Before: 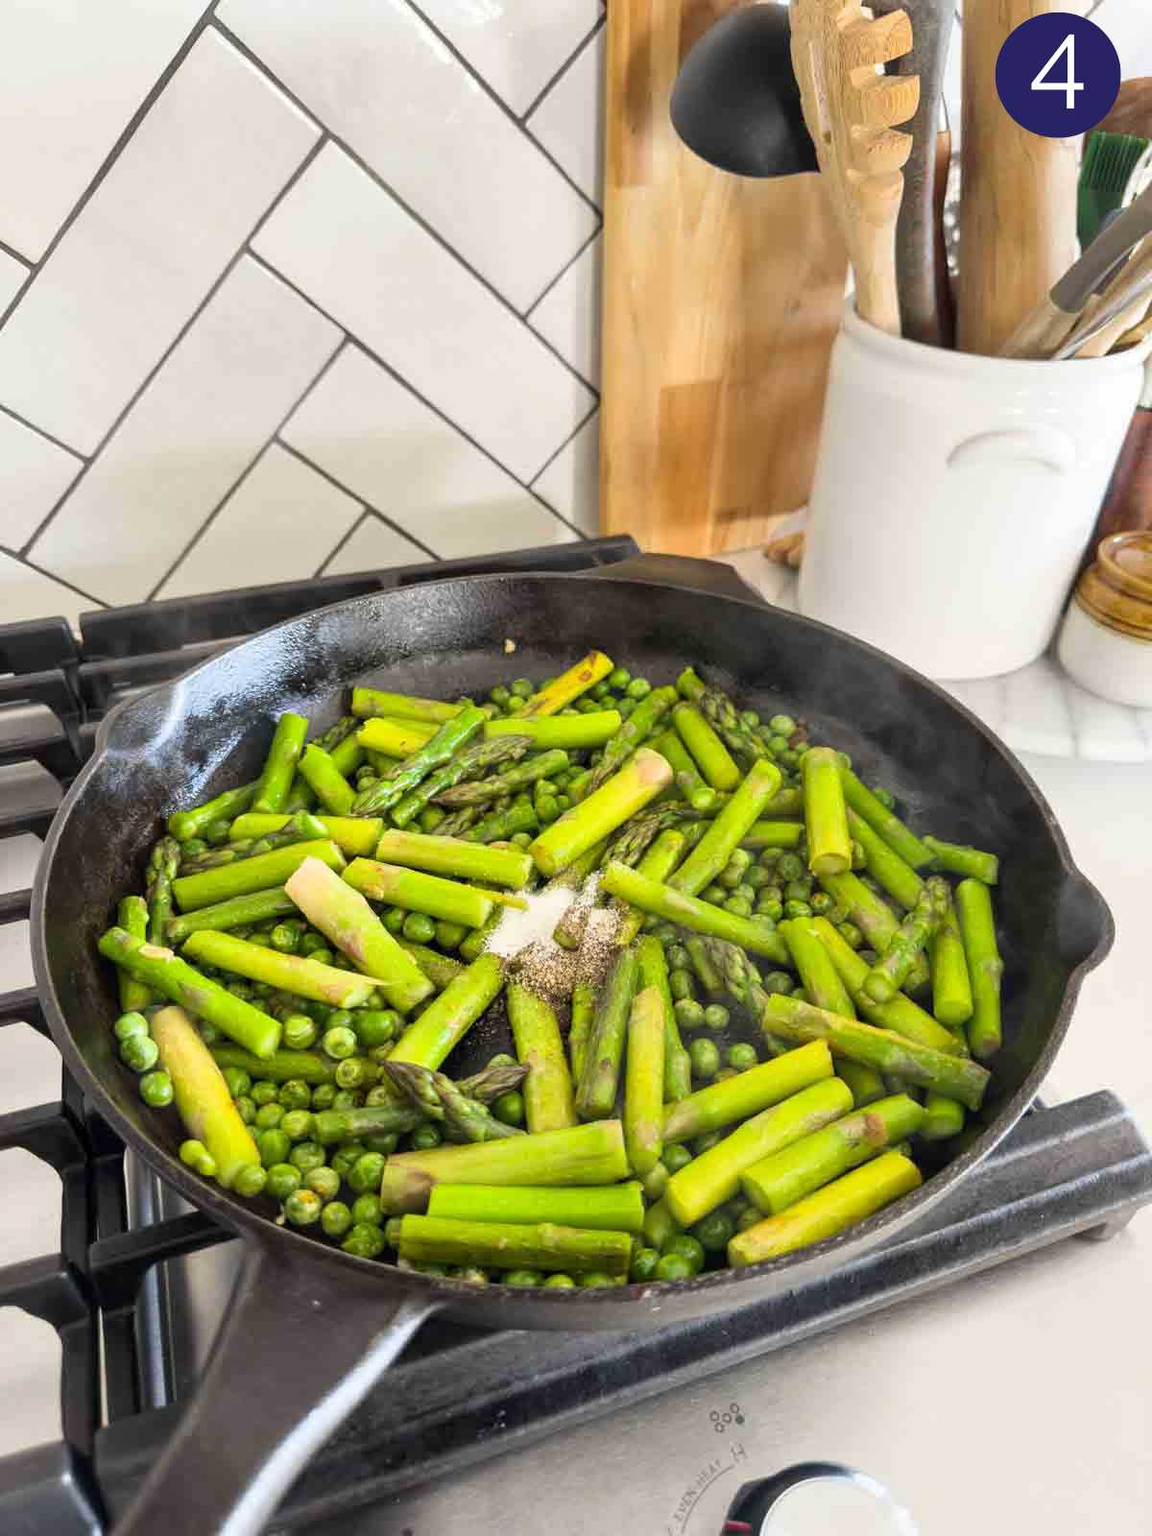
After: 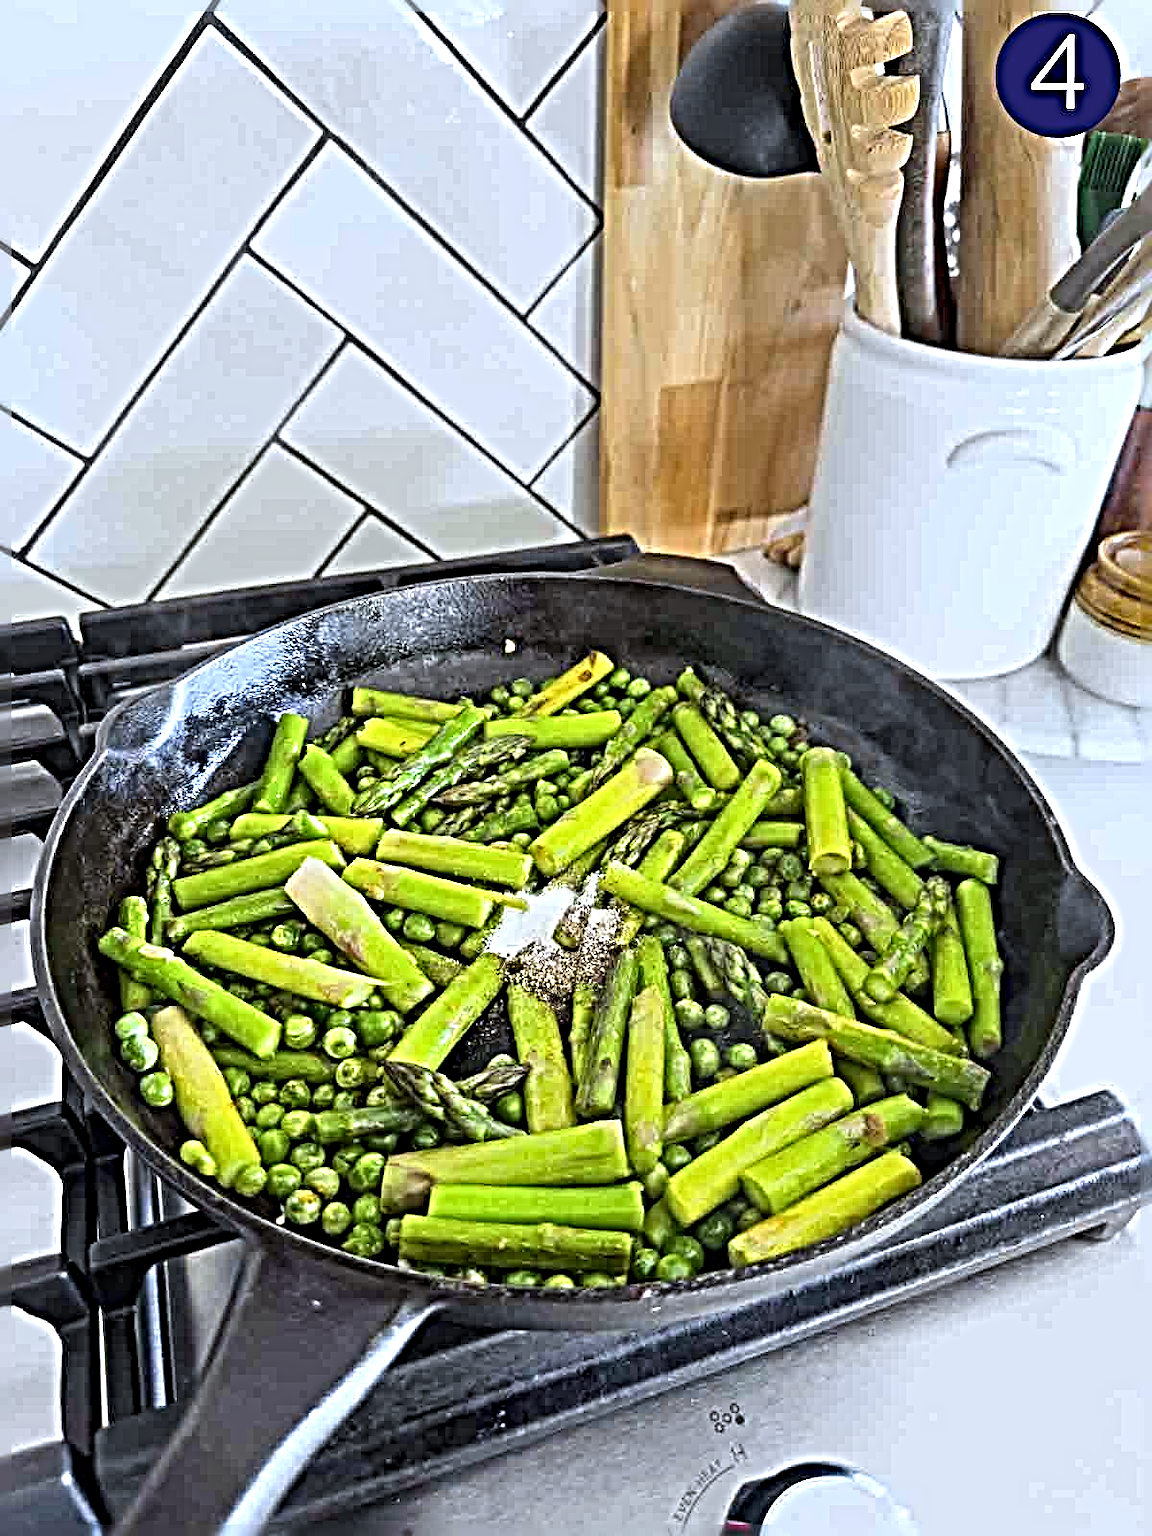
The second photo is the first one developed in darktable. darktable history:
sharpen: radius 6.3, amount 1.8, threshold 0
white balance: red 0.926, green 1.003, blue 1.133
